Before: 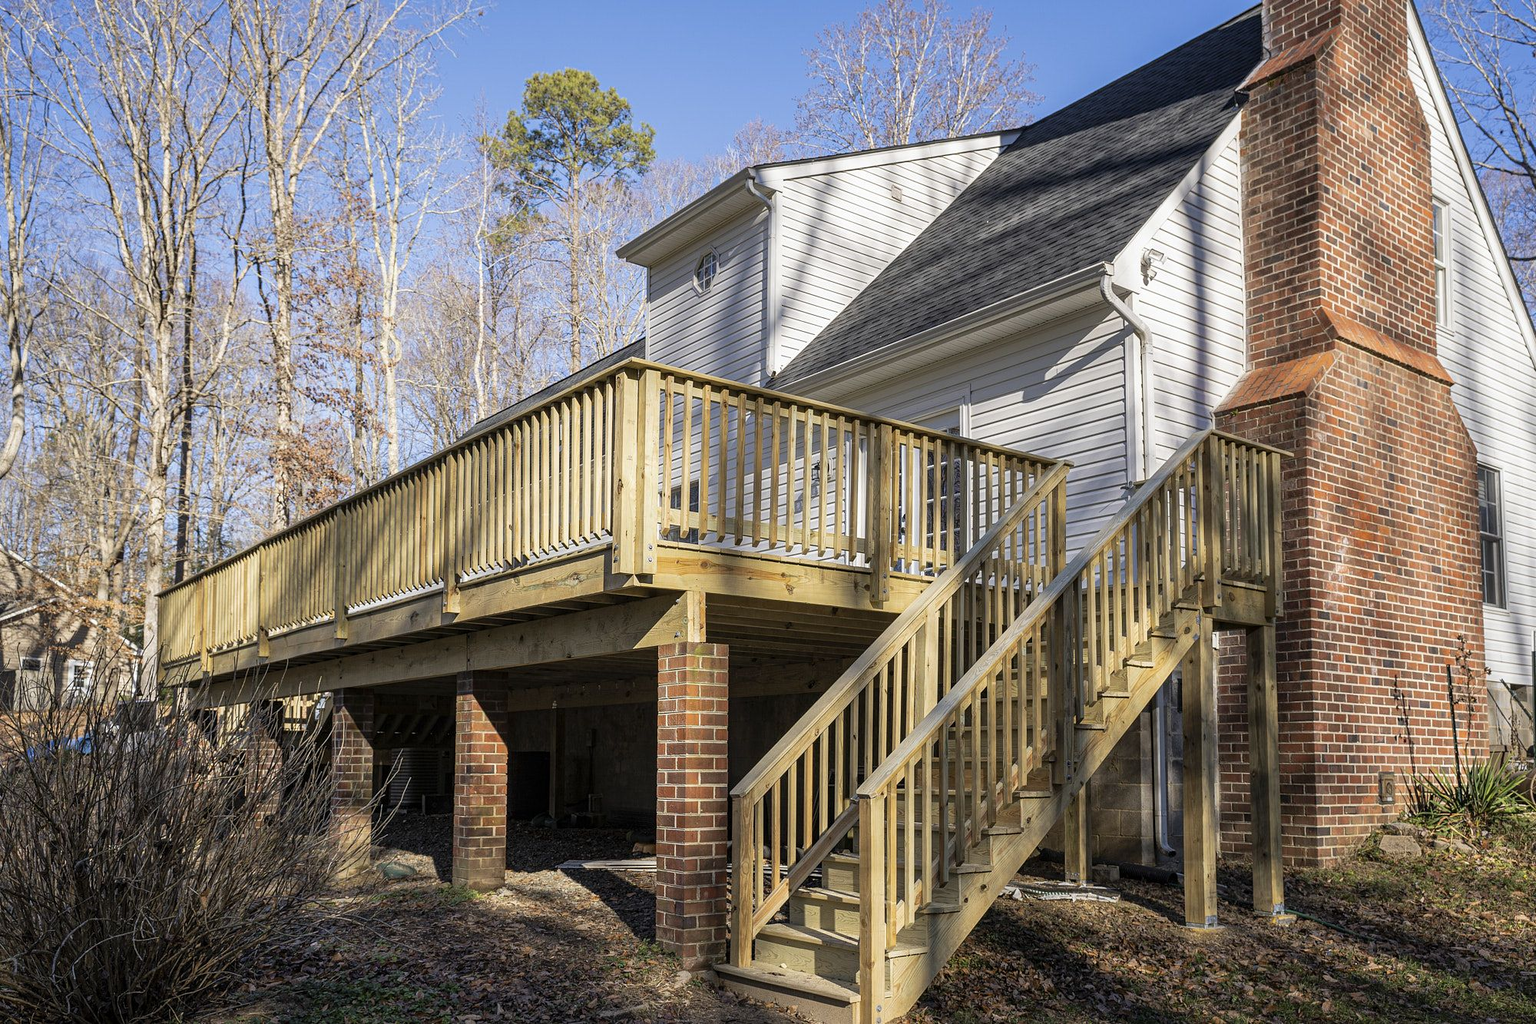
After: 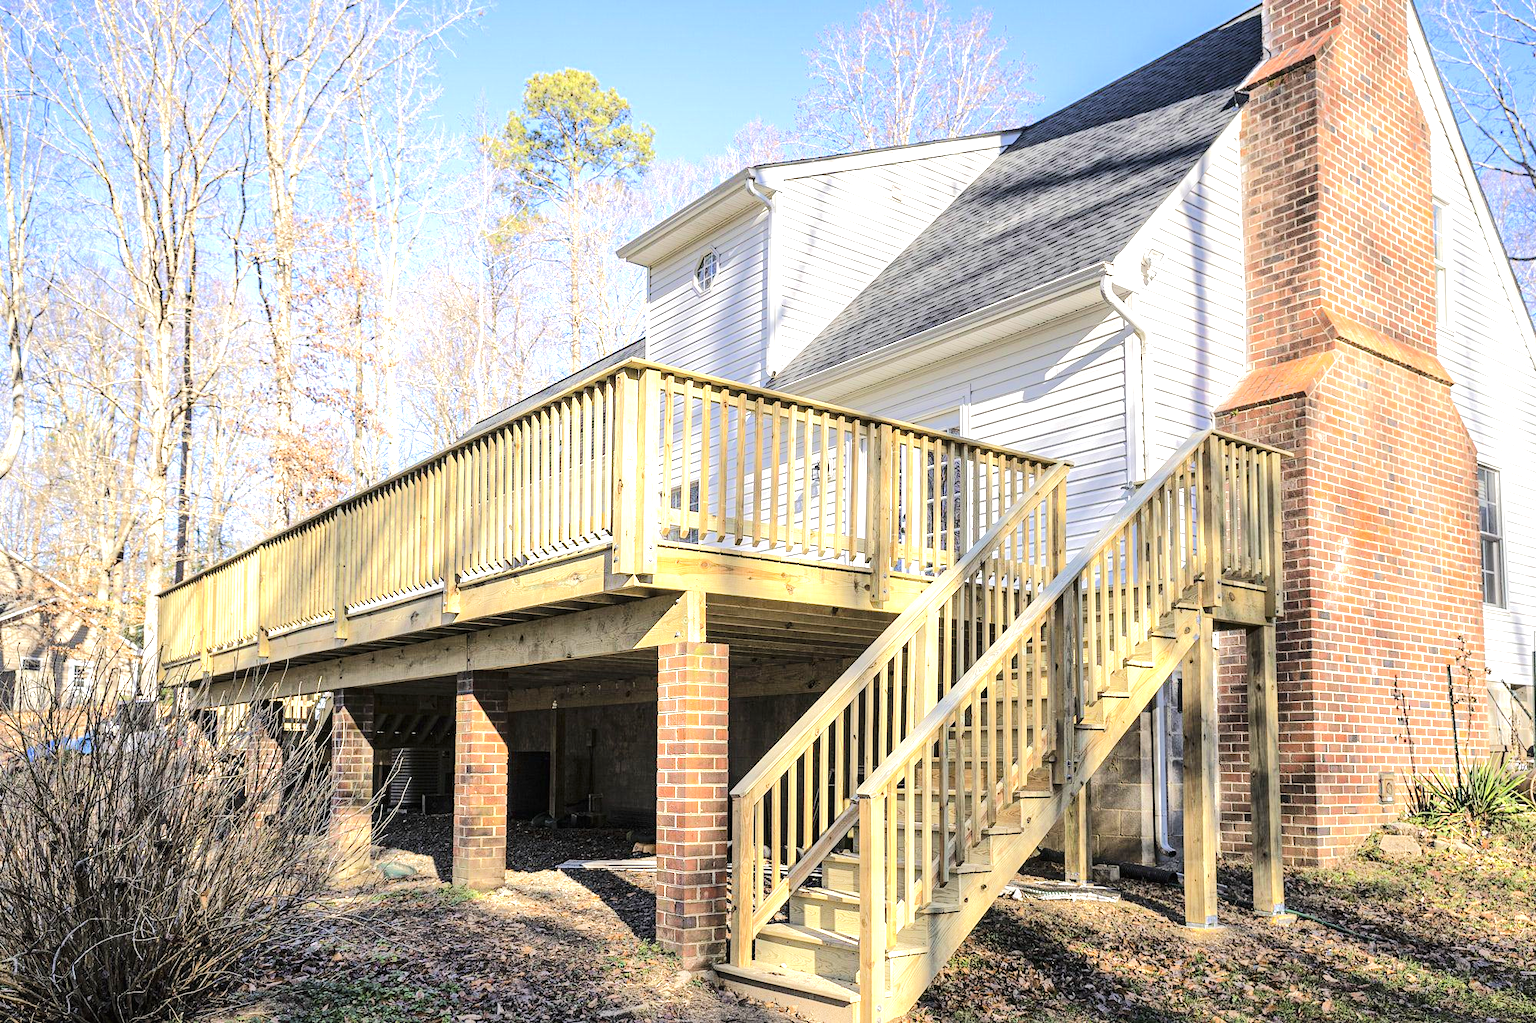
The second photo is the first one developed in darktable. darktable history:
tone equalizer: -7 EV 0.152 EV, -6 EV 0.637 EV, -5 EV 1.11 EV, -4 EV 1.36 EV, -3 EV 1.17 EV, -2 EV 0.6 EV, -1 EV 0.16 EV, edges refinement/feathering 500, mask exposure compensation -1.57 EV, preserve details no
exposure: black level correction -0.001, exposure 0.909 EV, compensate exposure bias true, compensate highlight preservation false
